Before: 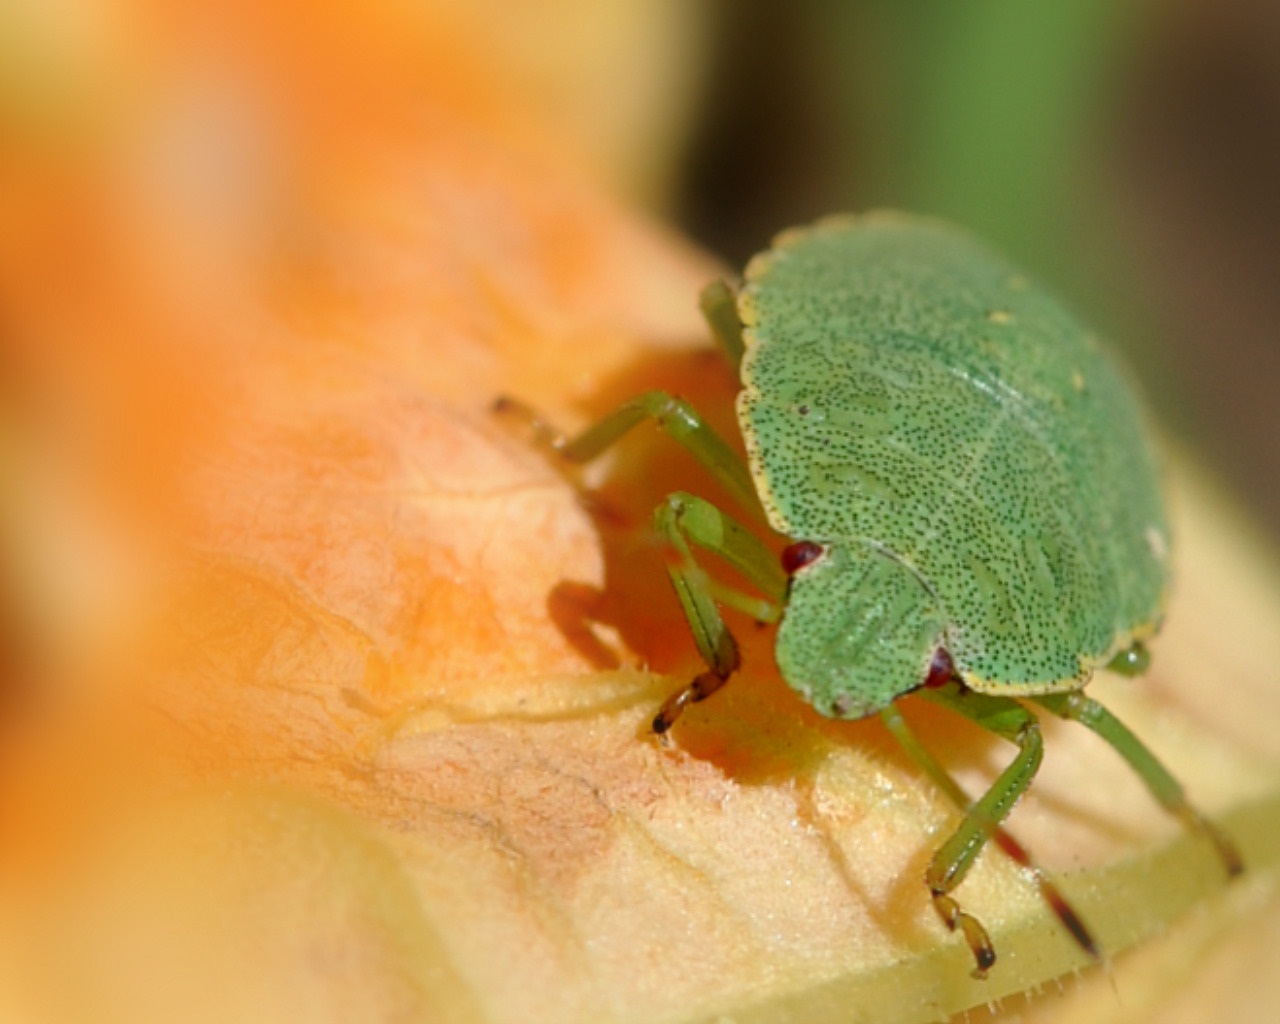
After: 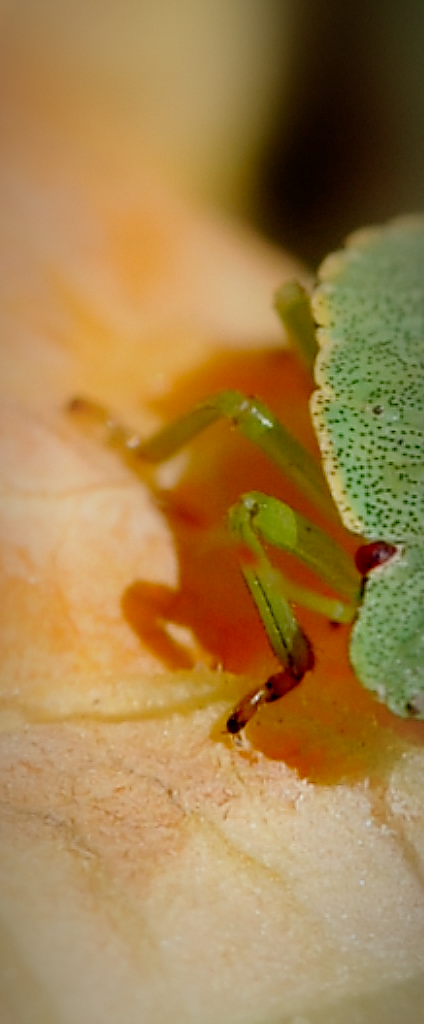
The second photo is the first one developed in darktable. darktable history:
crop: left 33.311%, right 33.488%
vignetting: fall-off start 67.44%, fall-off radius 67.47%, brightness -0.462, saturation -0.301, automatic ratio true
filmic rgb: black relative exposure -7.93 EV, white relative exposure 4.12 EV, threshold 2.96 EV, hardness 4.06, latitude 52.05%, contrast 1.006, shadows ↔ highlights balance 5%, add noise in highlights 0.001, preserve chrominance no, color science v3 (2019), use custom middle-gray values true, contrast in highlights soft, enable highlight reconstruction true
sharpen: radius 1.377, amount 1.255, threshold 0.635
